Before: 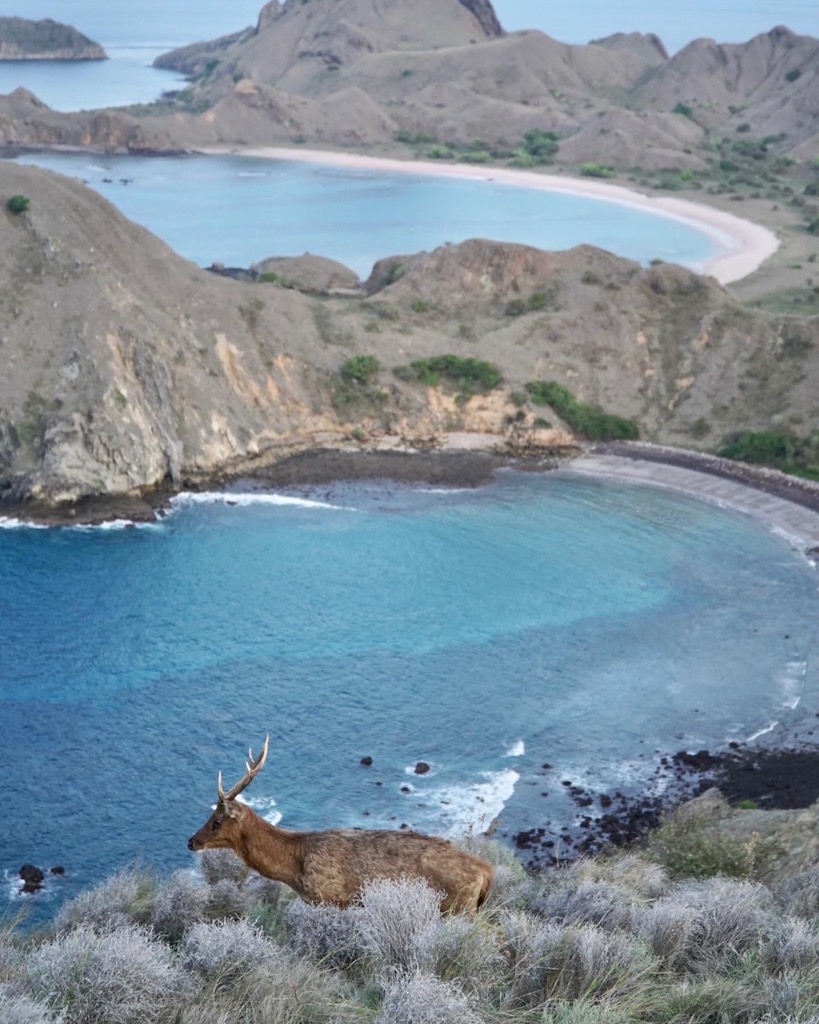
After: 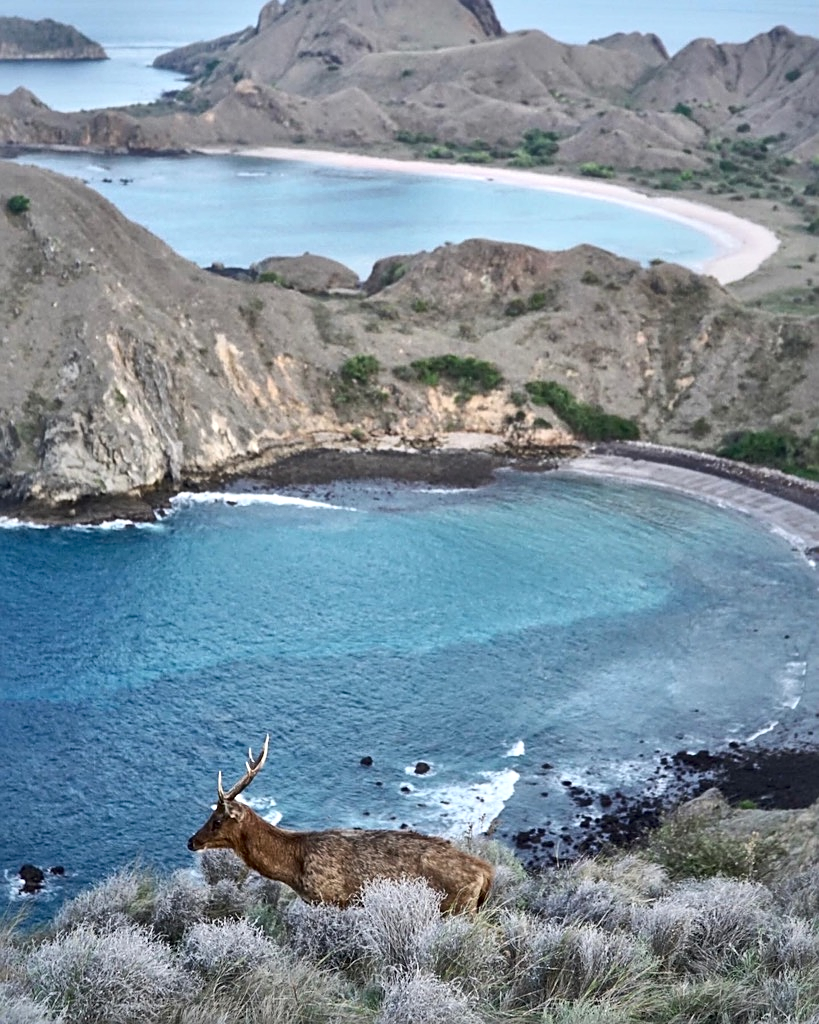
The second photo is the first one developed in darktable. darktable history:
sharpen: on, module defaults
local contrast: mode bilateral grid, contrast 20, coarseness 50, detail 171%, midtone range 0.2
